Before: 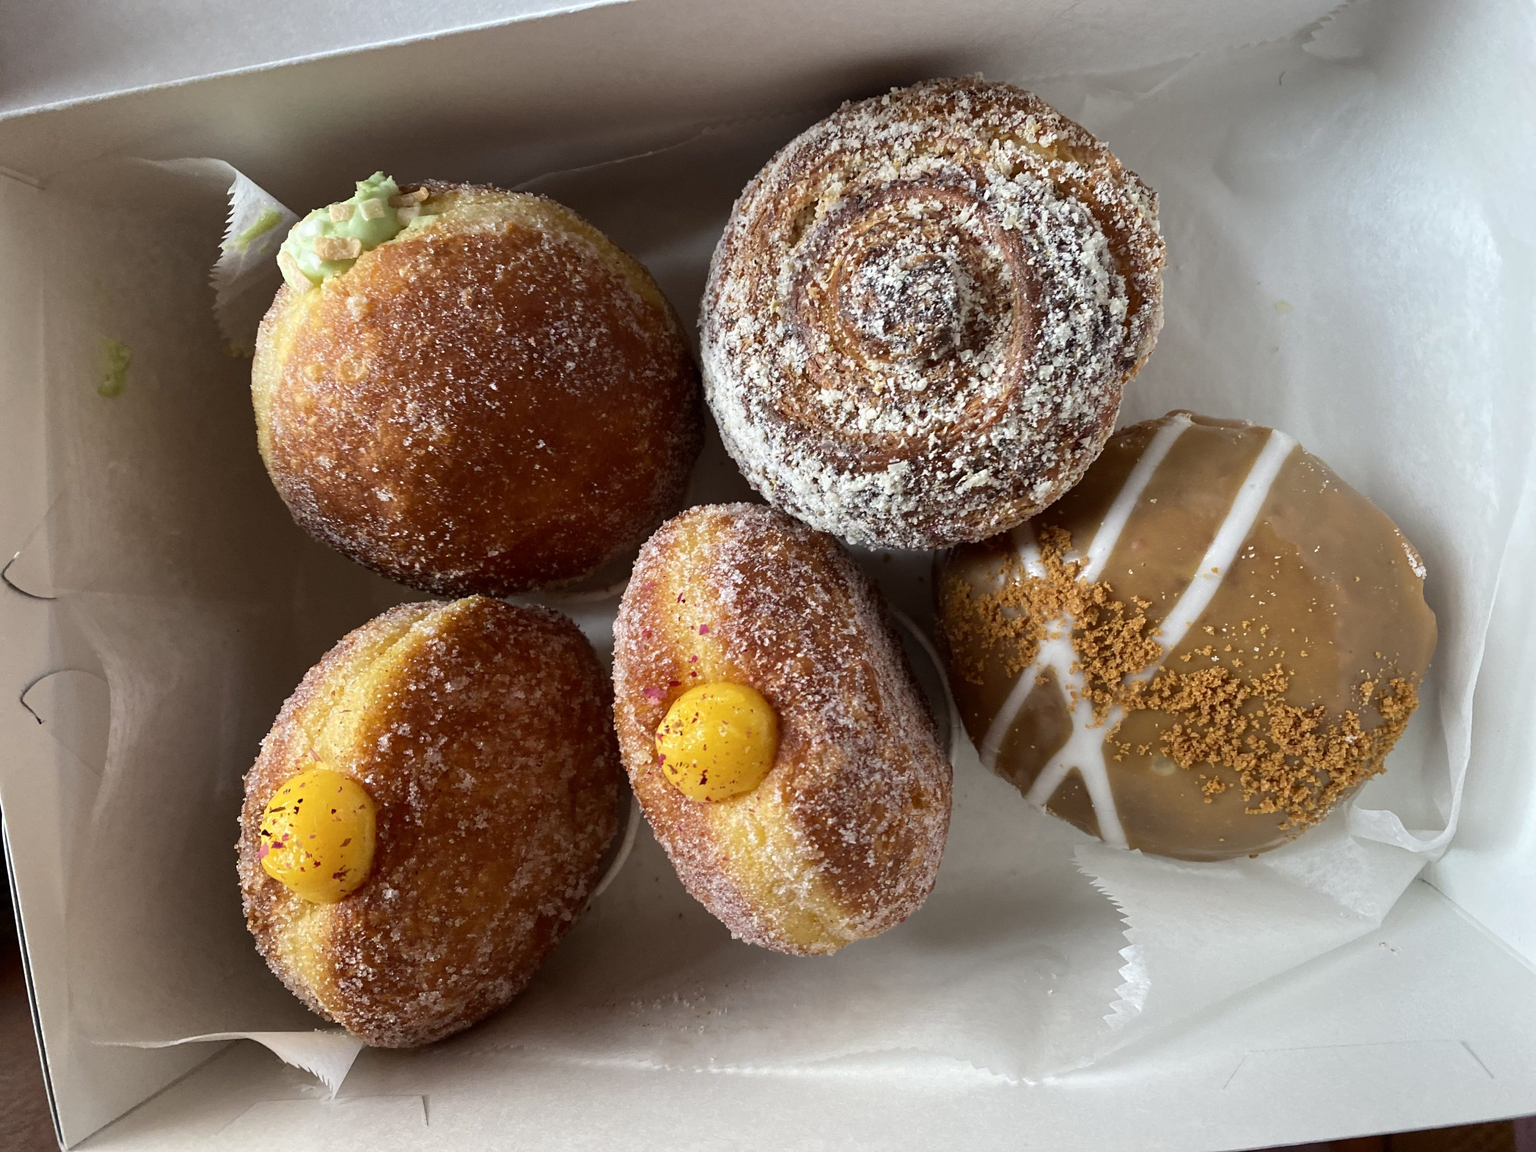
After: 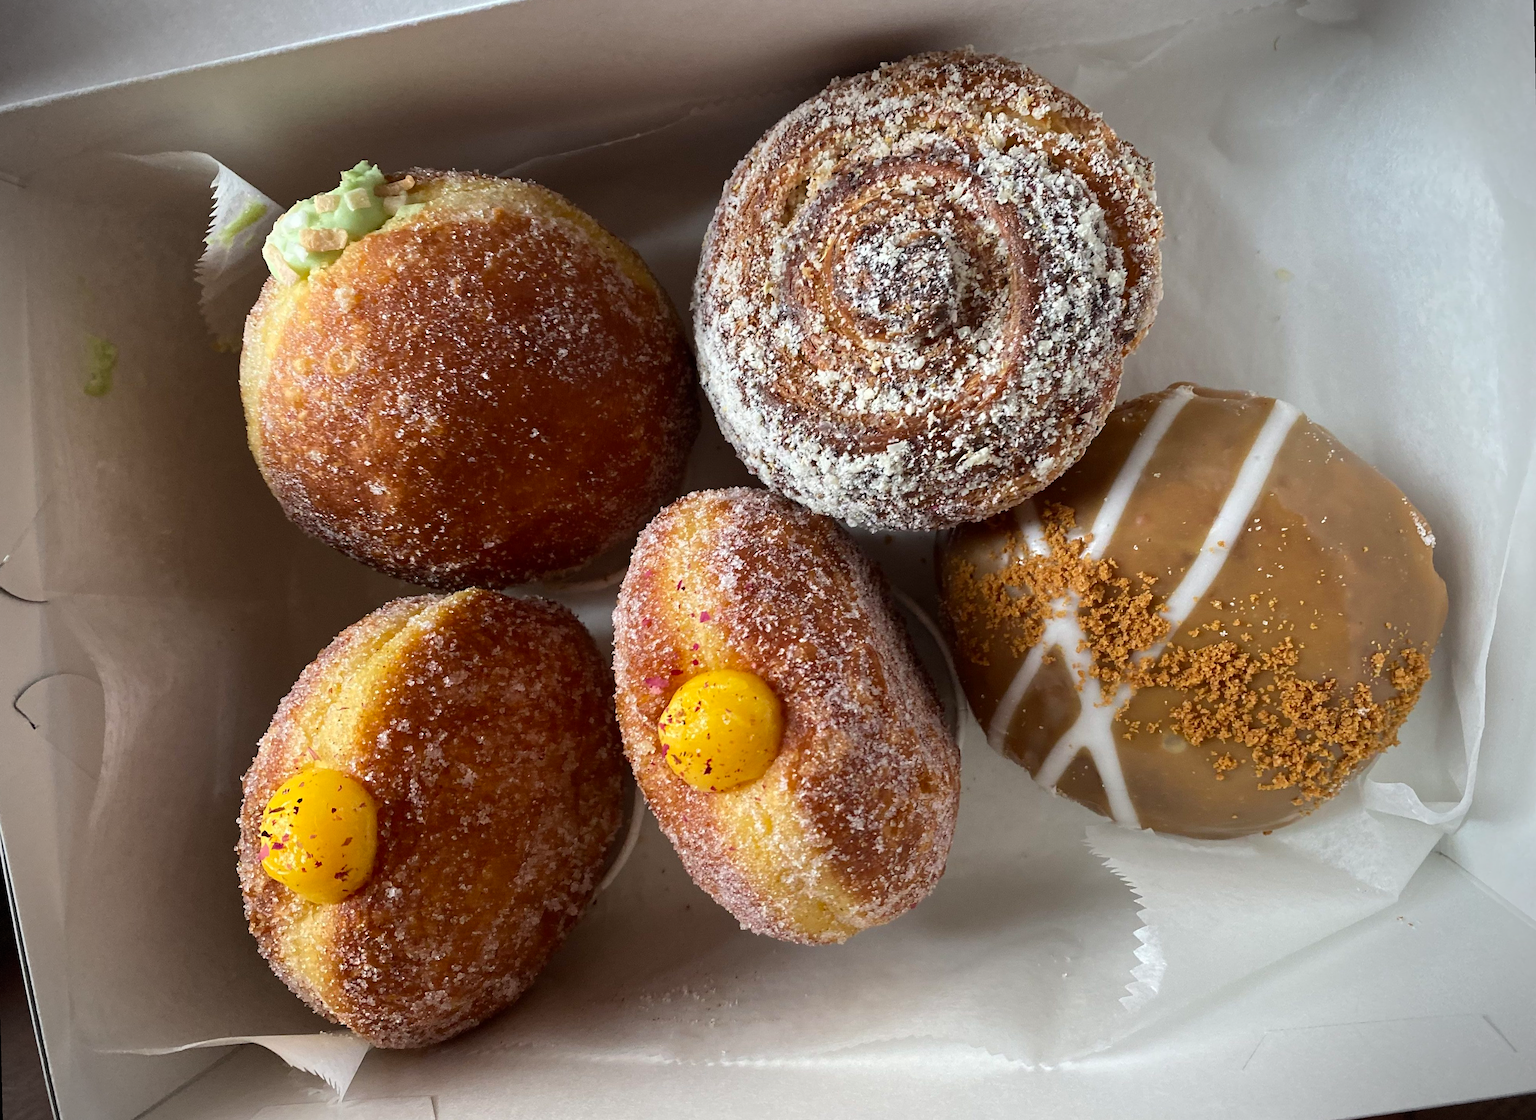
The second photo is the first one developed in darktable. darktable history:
vignetting: dithering 8-bit output, unbound false
sharpen: radius 1.559, amount 0.373, threshold 1.271
rotate and perspective: rotation -1.42°, crop left 0.016, crop right 0.984, crop top 0.035, crop bottom 0.965
